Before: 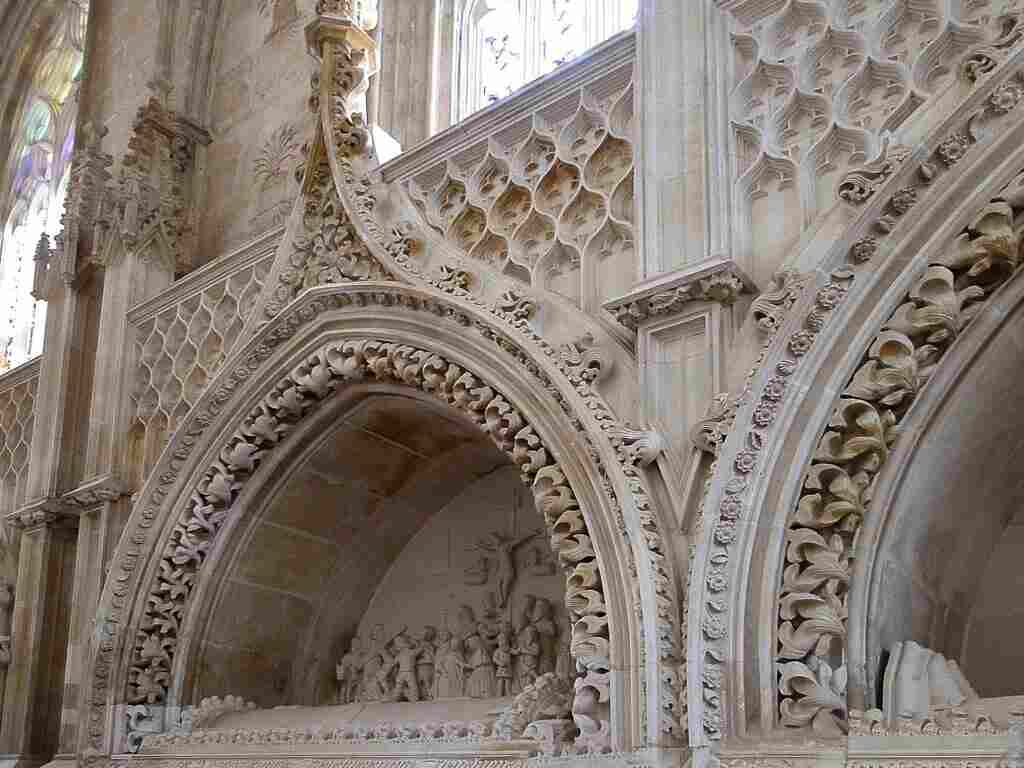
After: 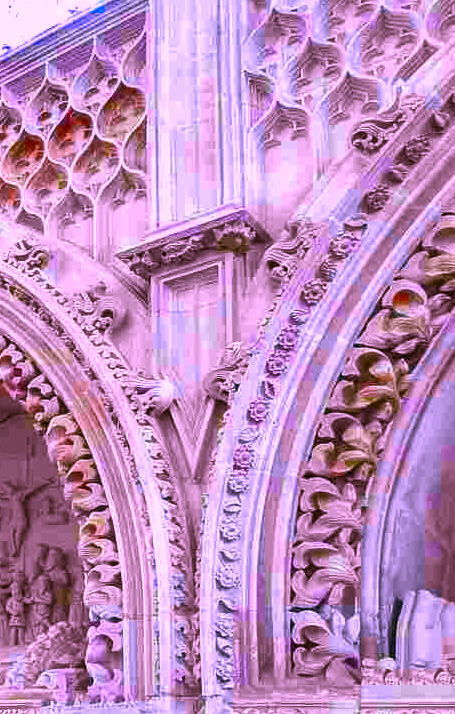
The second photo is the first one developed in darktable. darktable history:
color correction: highlights a* 19.5, highlights b* -11.53, saturation 1.69
vibrance: vibrance 100%
color balance: mode lift, gamma, gain (sRGB), lift [0.997, 0.979, 1.021, 1.011], gamma [1, 1.084, 0.916, 0.998], gain [1, 0.87, 1.13, 1.101], contrast 4.55%, contrast fulcrum 38.24%, output saturation 104.09%
crop: left 47.628%, top 6.643%, right 7.874%
shadows and highlights: low approximation 0.01, soften with gaussian
local contrast: on, module defaults
white balance: red 1.188, blue 1.11
exposure: black level correction -0.002, exposure 0.54 EV, compensate highlight preservation false
